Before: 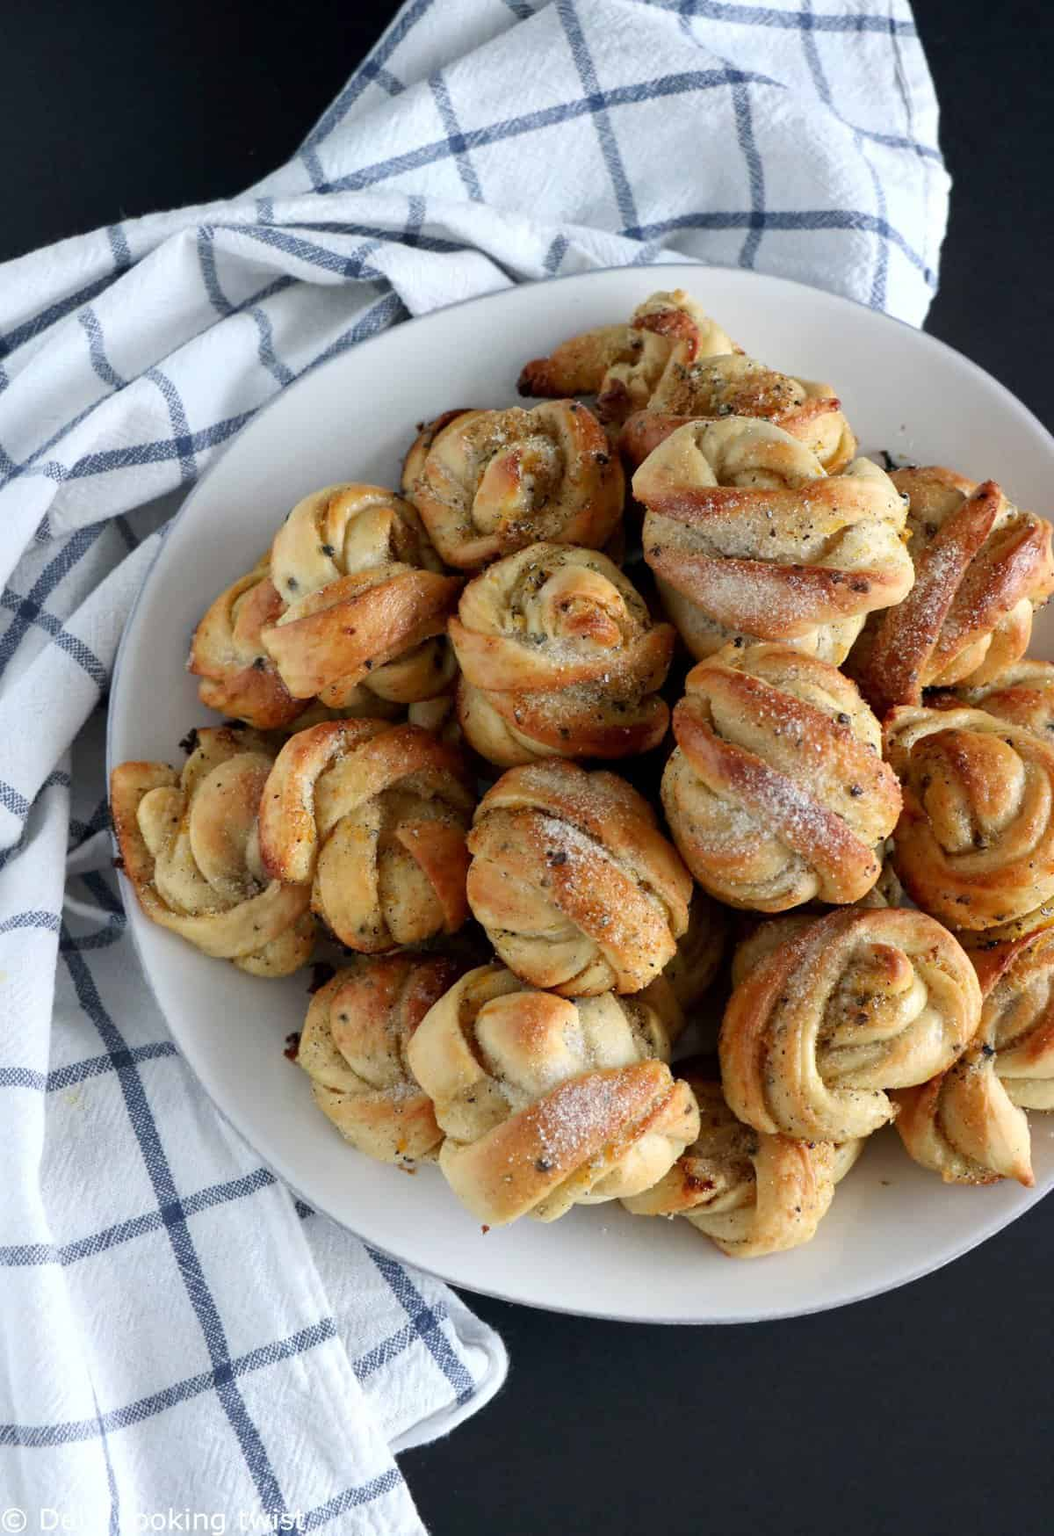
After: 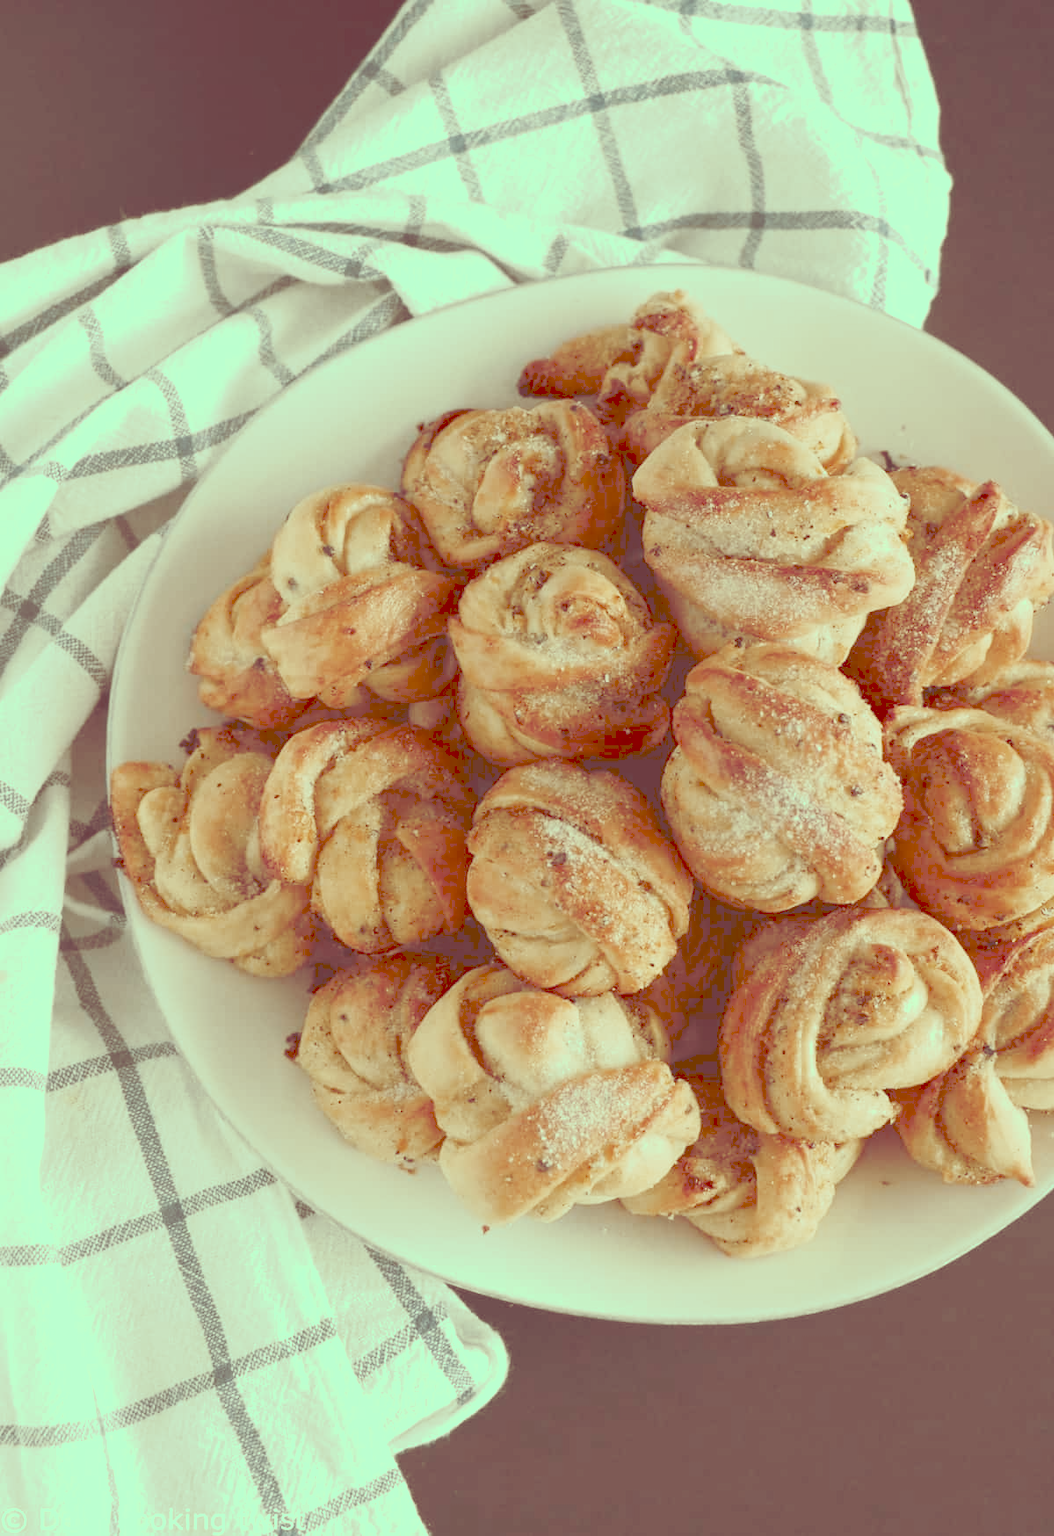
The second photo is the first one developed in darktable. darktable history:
tone curve: curves: ch0 [(0, 0) (0.003, 0.275) (0.011, 0.288) (0.025, 0.309) (0.044, 0.326) (0.069, 0.346) (0.1, 0.37) (0.136, 0.396) (0.177, 0.432) (0.224, 0.473) (0.277, 0.516) (0.335, 0.566) (0.399, 0.611) (0.468, 0.661) (0.543, 0.711) (0.623, 0.761) (0.709, 0.817) (0.801, 0.867) (0.898, 0.911) (1, 1)], preserve colors none
color look up table: target L [83.82, 85.51, 53.35, 71.43, 60.5, 63.77, 70.01, 63.28, 48.87, 55.07, 30.48, 37.7, 19.46, 11.68, 201.47, 78.67, 74.75, 38.93, 61.65, 56.22, 59.5, 25.1, 32.66, 38.47, 31.13, 27.83, 15.44, 3.776, 95.53, 81.23, 75.98, 69.15, 68.05, 48.91, 52.37, 46.47, 42.27, 25.74, 31.28, 28.81, 18.42, 14, 7.825, 90.53, 89.6, 75.01, 67.5, 50.27, 50.68], target a [-8.786, -18.09, -0.69, -53.68, -58.87, 3.221, -41.58, -35.64, -35.02, -6.724, 2.491, -27.45, -5.763, 27.66, 0, -7.044, 4.203, 41.2, 17.61, 37.65, 3.645, 60.96, 36.11, 47.14, 20.68, 30.92, 50.13, 27.27, -47.77, -11.61, -15.05, 6.084, -1.023, 55.75, 31.06, -20.74, 15.47, 42.42, 7.248, 35.51, 8.685, 17.14, 34.71, -71.31, -49.05, -18.97, -32.06, -34.71, -33.83], target b [62.39, 35.89, 81.18, 19.12, 42.85, 64.73, 27.77, 40.18, 51.86, 37.5, 51.75, 31.36, 18.97, 19.71, -0.001, 32.27, 40.26, 62.23, 22.71, 21.09, 27.01, 42.45, 55.51, 31.47, 41.96, 26.45, 26.14, 6.286, 30.37, 8.304, 14.53, -6.081, -10.63, -17.54, 3.737, -17.02, 4.29, 5.907, 19.38, -19.8, -20.04, -1.835, 12.72, 23.2, 21.42, 26.86, -7.018, 11.16, -1.386], num patches 49
